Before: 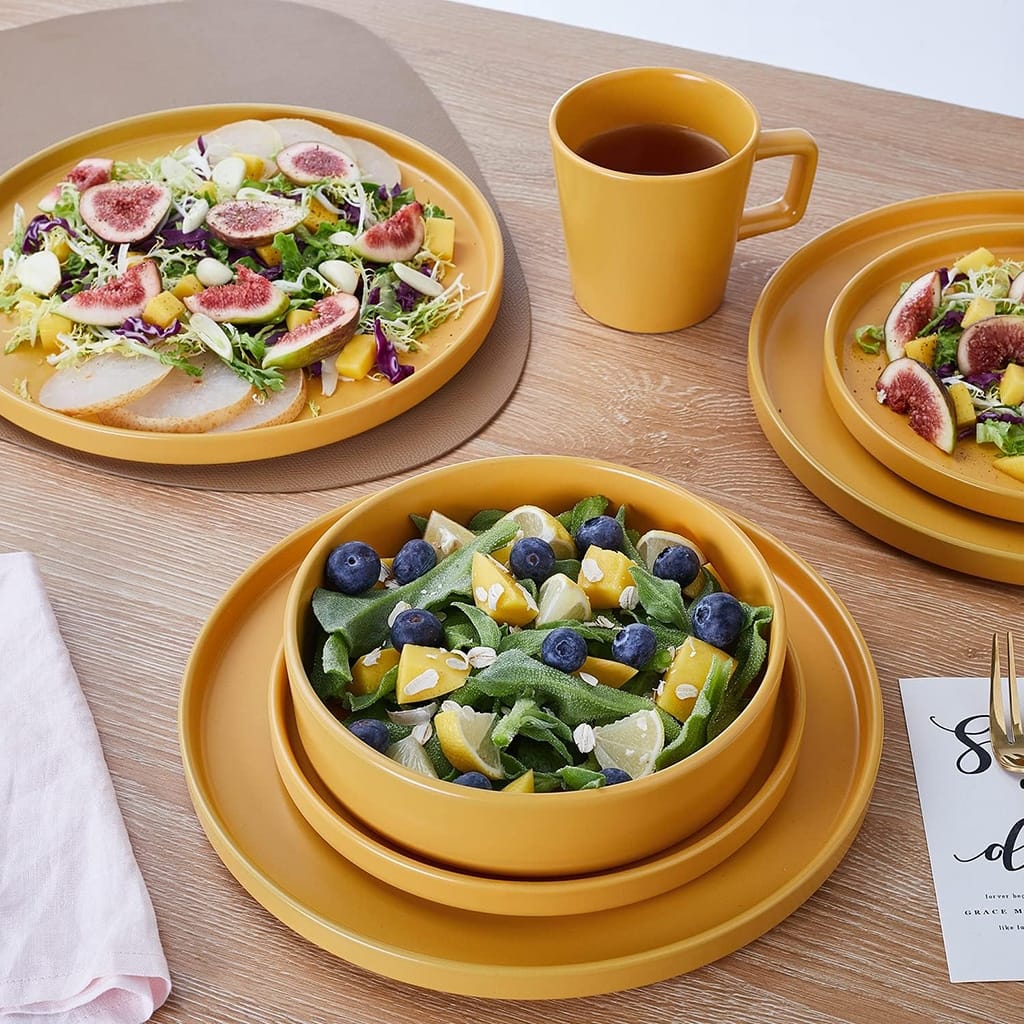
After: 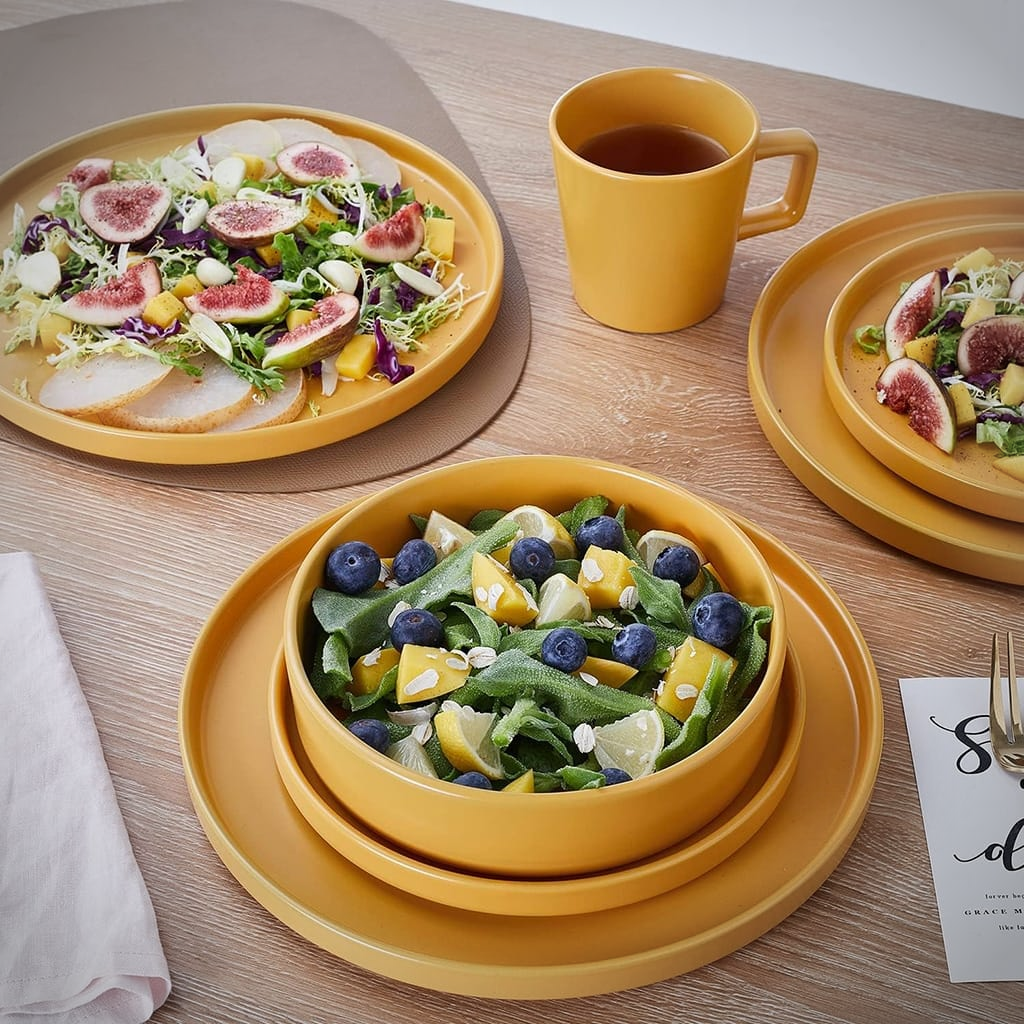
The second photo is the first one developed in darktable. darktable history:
vignetting: fall-off start 79.83%
